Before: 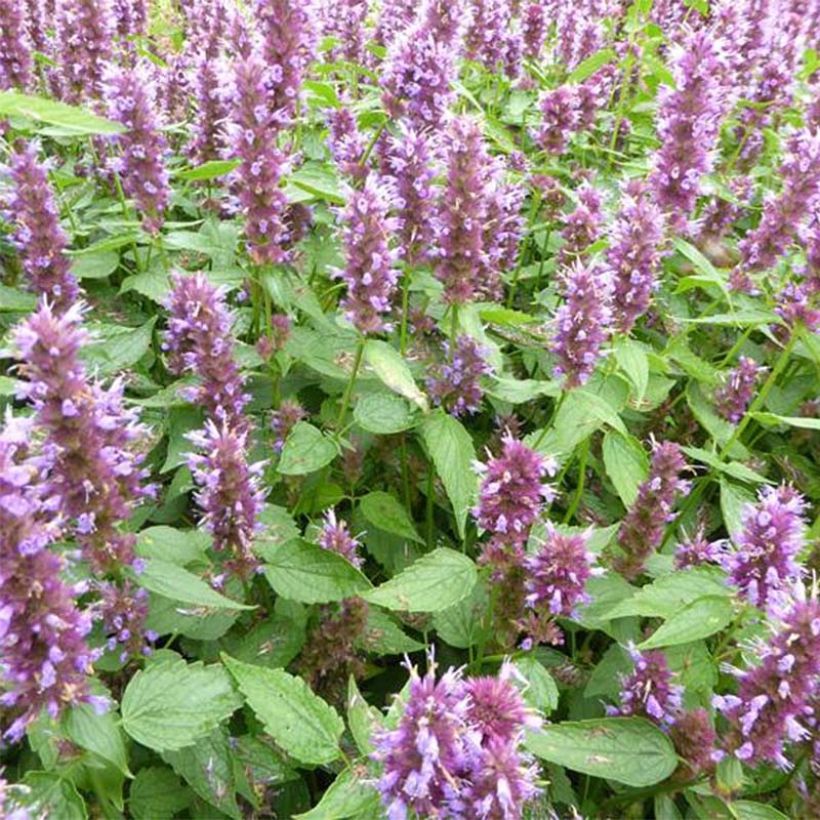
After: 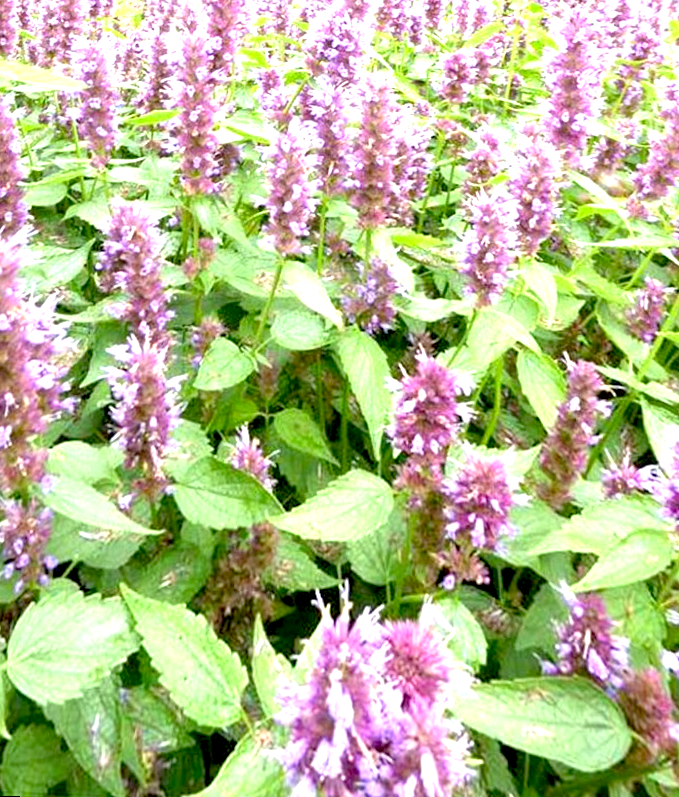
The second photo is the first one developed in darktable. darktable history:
exposure: black level correction 0.011, exposure 1.088 EV, compensate exposure bias true, compensate highlight preservation false
rotate and perspective: rotation 0.72°, lens shift (vertical) -0.352, lens shift (horizontal) -0.051, crop left 0.152, crop right 0.859, crop top 0.019, crop bottom 0.964
